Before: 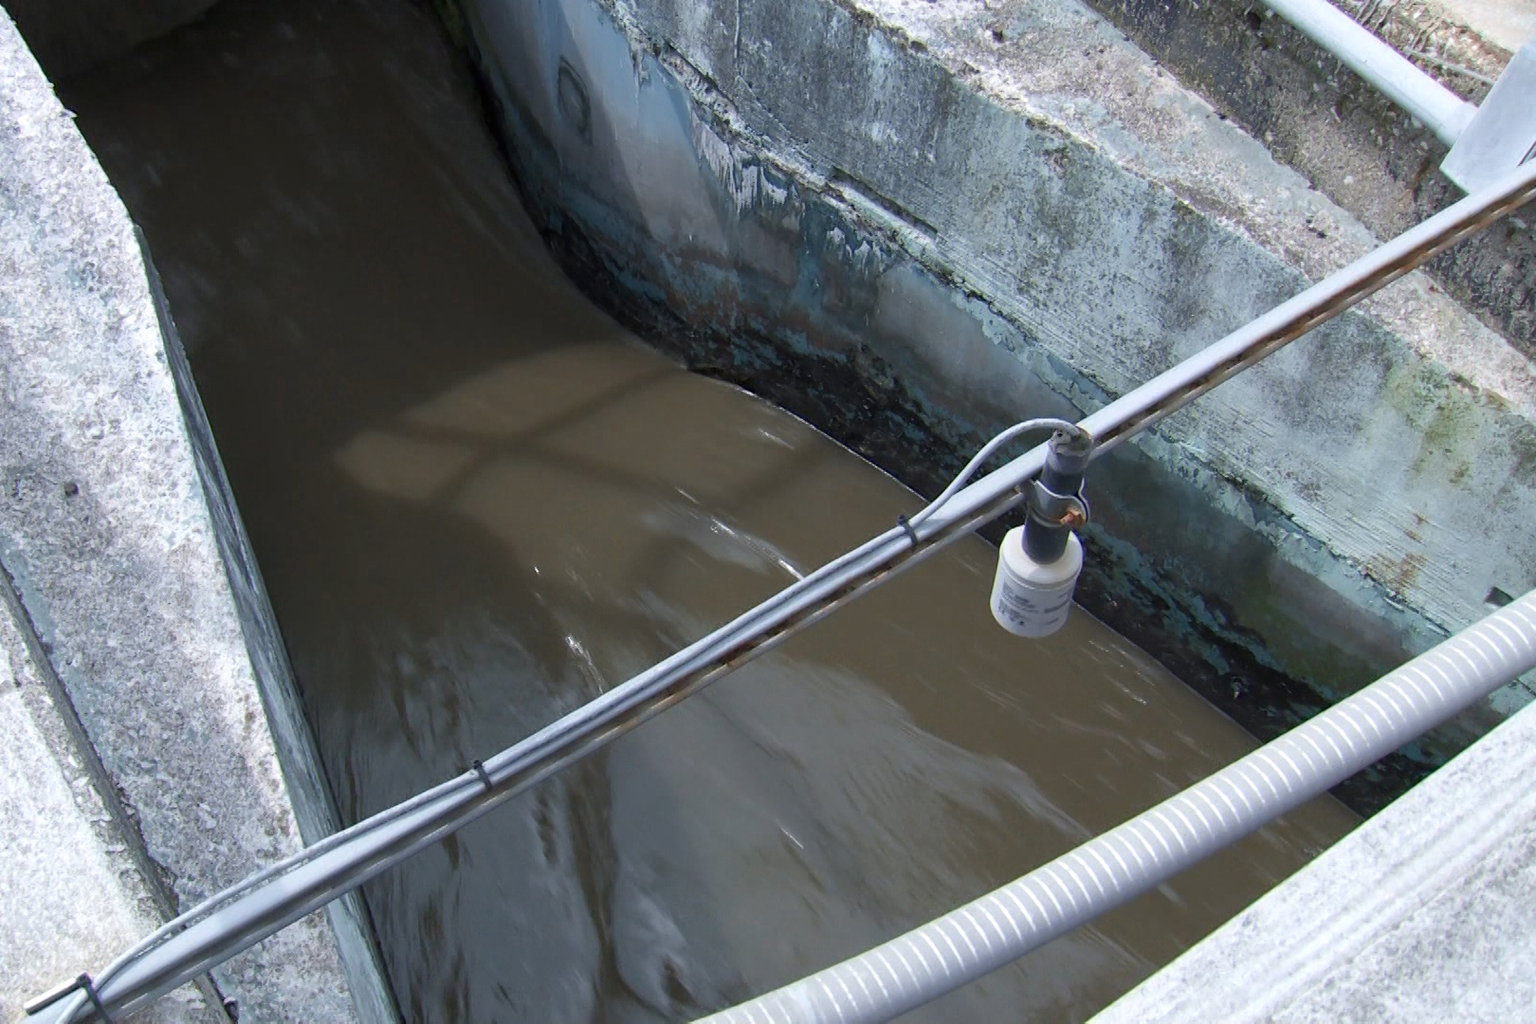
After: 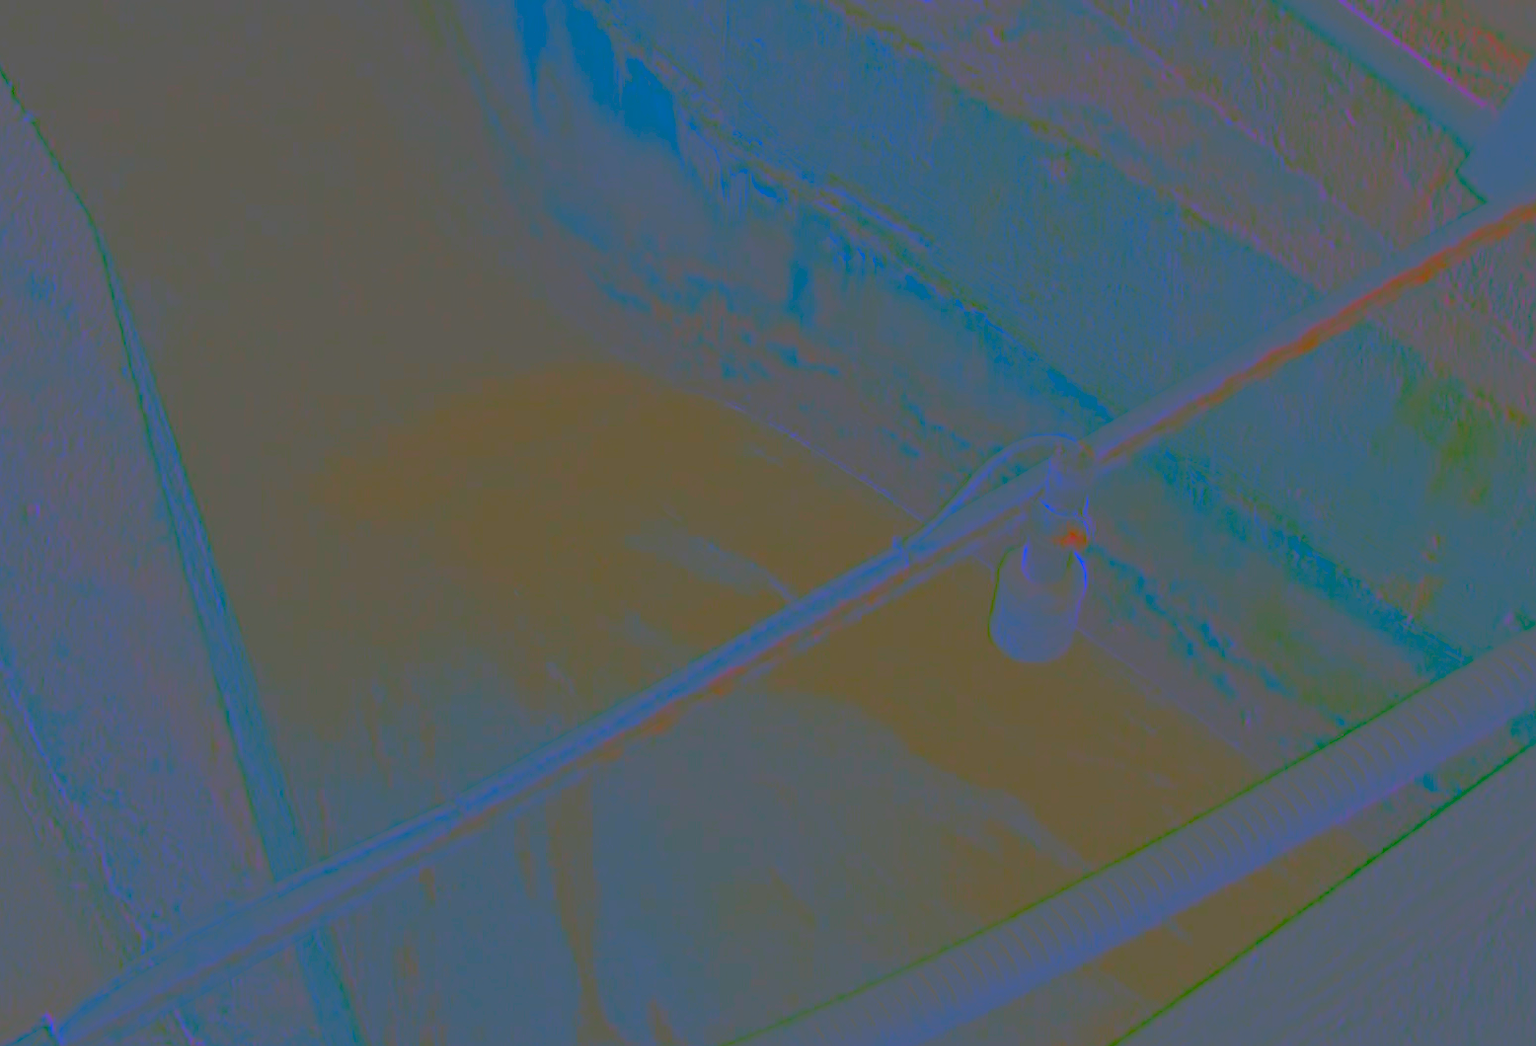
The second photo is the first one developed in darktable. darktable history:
tone equalizer: -7 EV 0.149 EV, -6 EV 0.622 EV, -5 EV 1.11 EV, -4 EV 1.32 EV, -3 EV 1.15 EV, -2 EV 0.6 EV, -1 EV 0.148 EV, edges refinement/feathering 500, mask exposure compensation -1.57 EV, preserve details no
contrast brightness saturation: contrast -0.981, brightness -0.171, saturation 0.746
crop and rotate: left 2.706%, right 1.206%, bottom 1.802%
sharpen: on, module defaults
